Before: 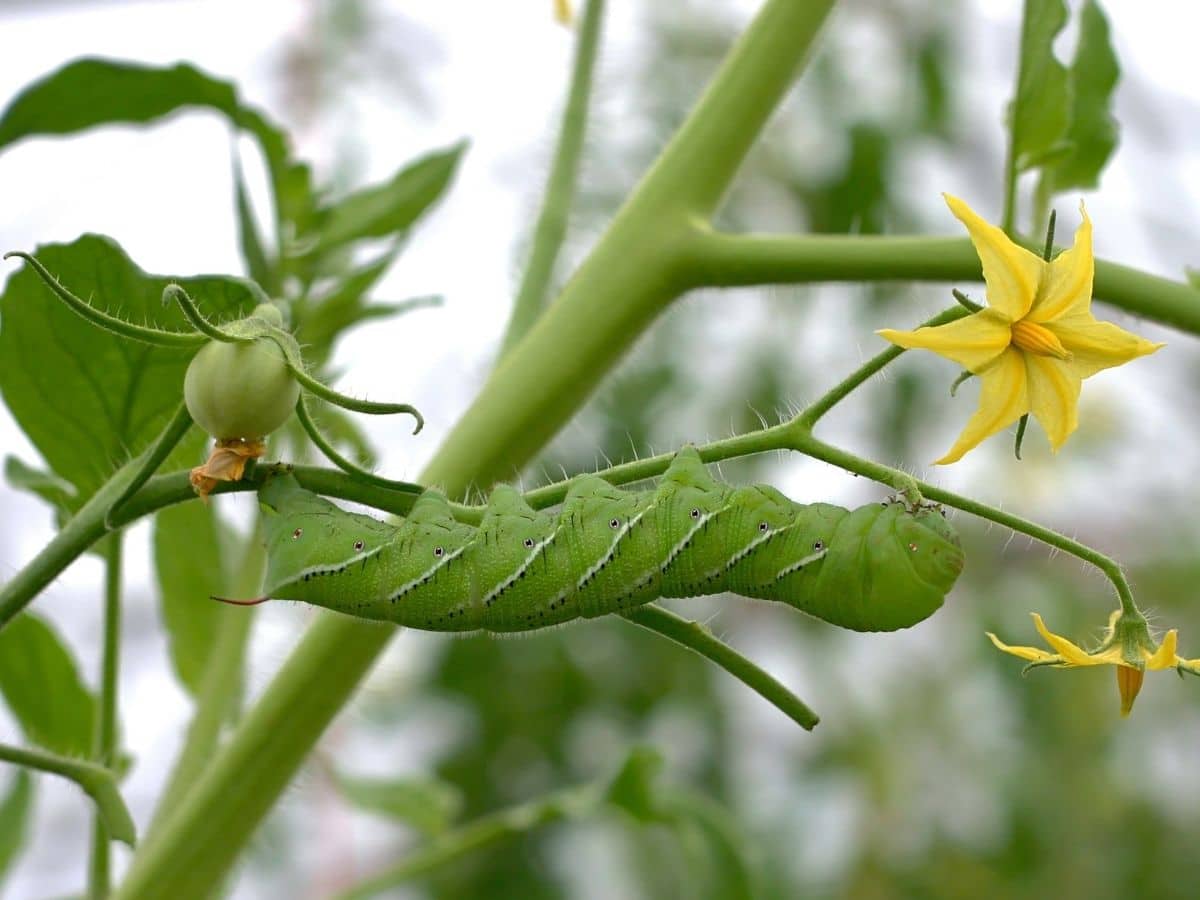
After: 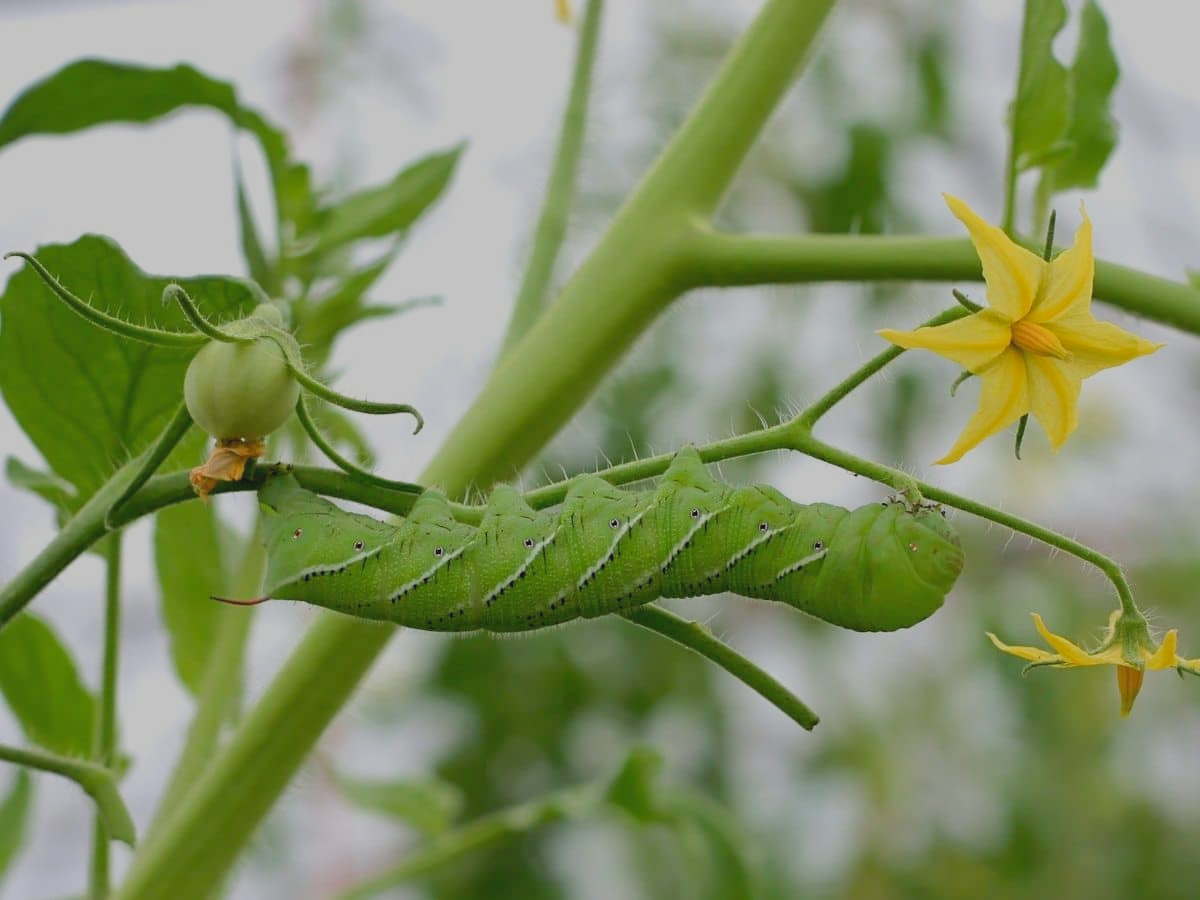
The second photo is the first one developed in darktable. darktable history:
filmic rgb: black relative exposure -7.22 EV, white relative exposure 5.37 EV, hardness 3.02
contrast brightness saturation: contrast -0.127
